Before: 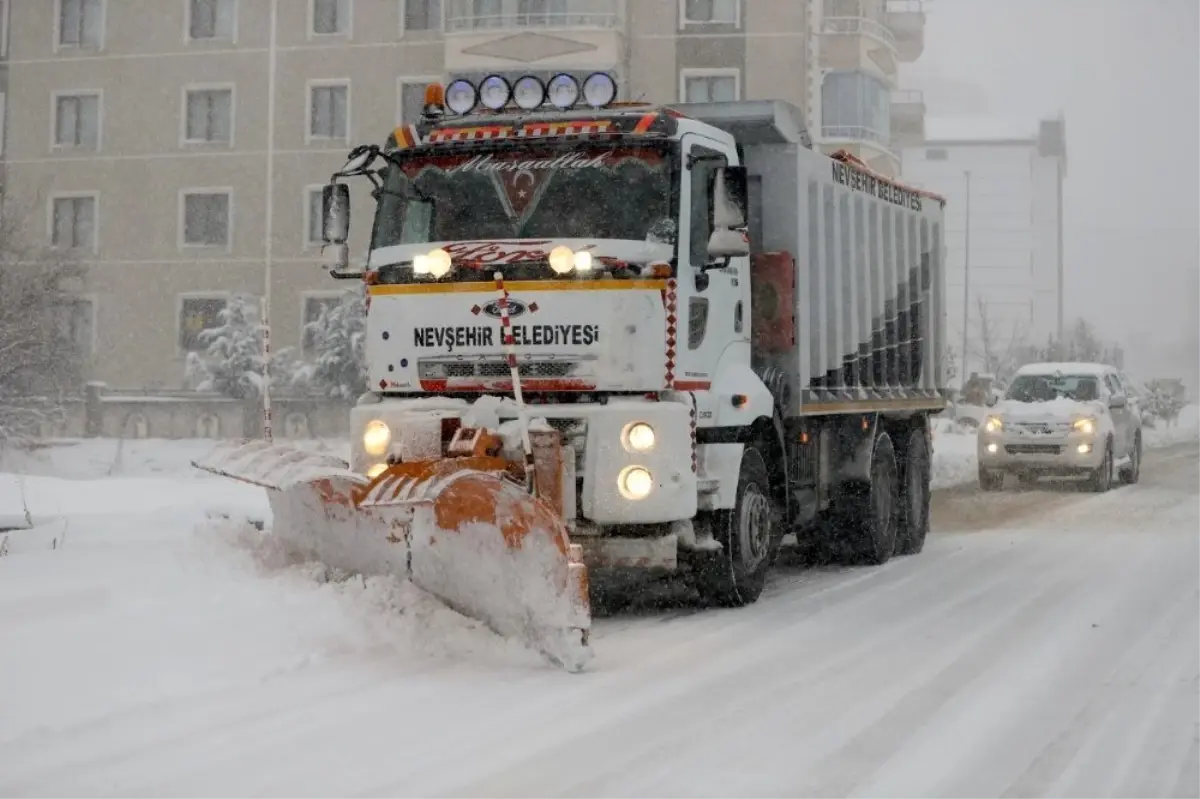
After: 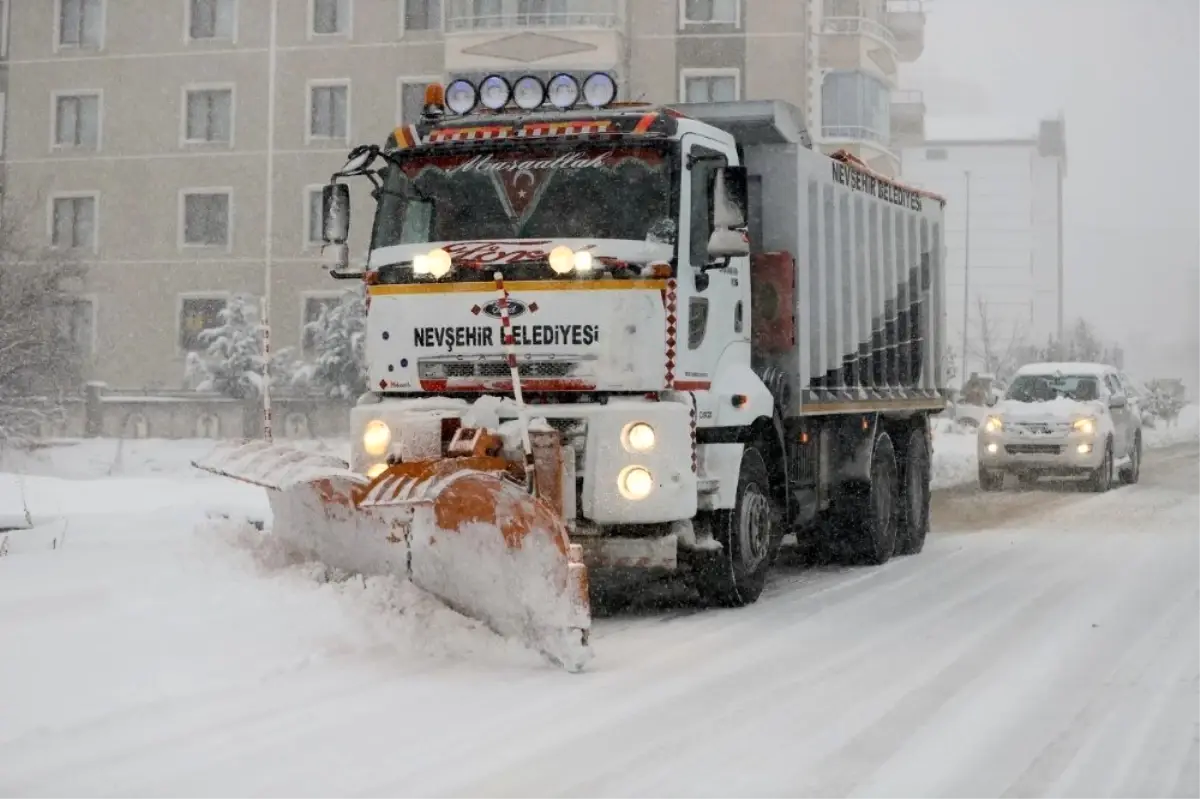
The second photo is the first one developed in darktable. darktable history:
contrast brightness saturation: contrast 0.147, brightness 0.047
